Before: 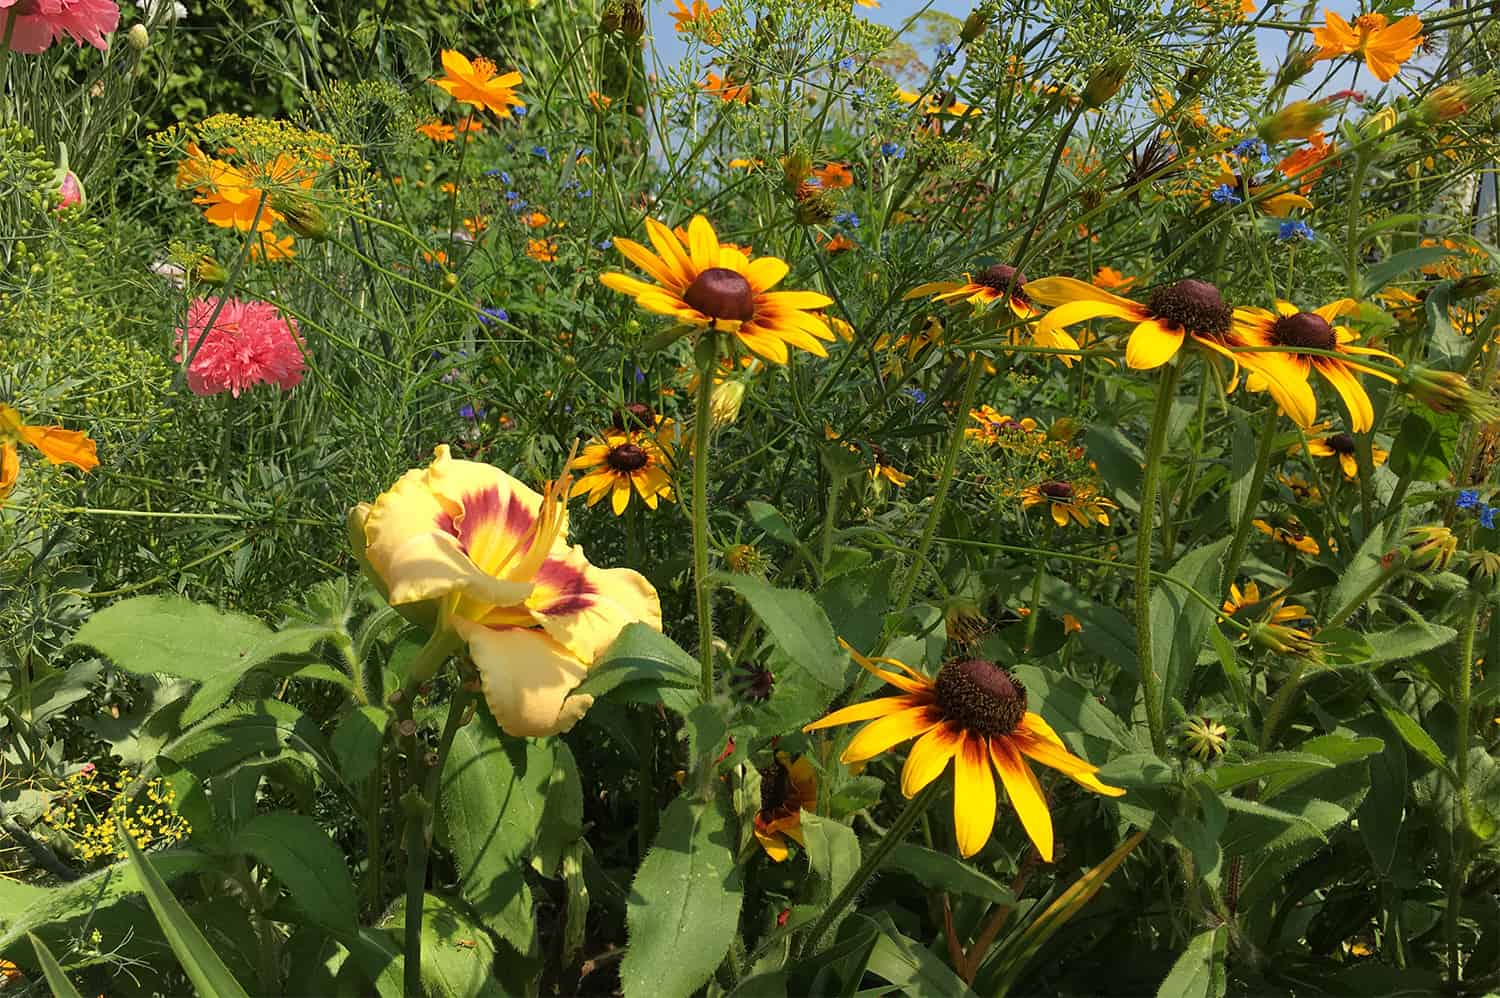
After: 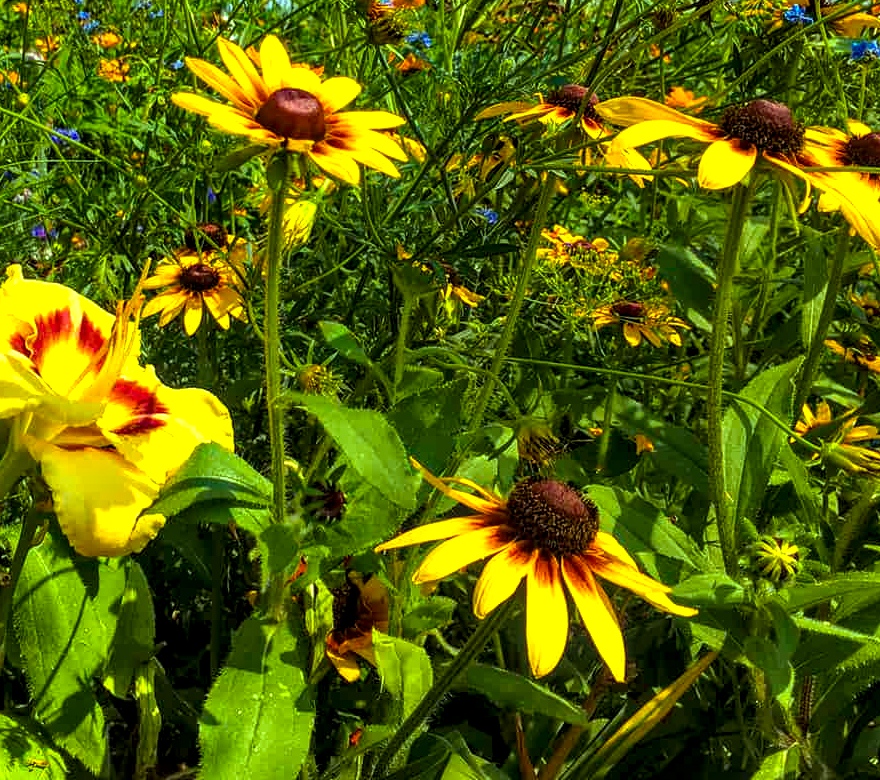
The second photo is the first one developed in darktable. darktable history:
color balance rgb: highlights gain › luminance 15.593%, highlights gain › chroma 6.956%, highlights gain › hue 128.3°, linear chroma grading › global chroma 24.762%, perceptual saturation grading › global saturation 31.007%, perceptual brilliance grading › highlights 10.112%, perceptual brilliance grading › shadows -4.58%
crop and rotate: left 28.534%, top 18.087%, right 12.752%, bottom 3.716%
local contrast: detail 160%
